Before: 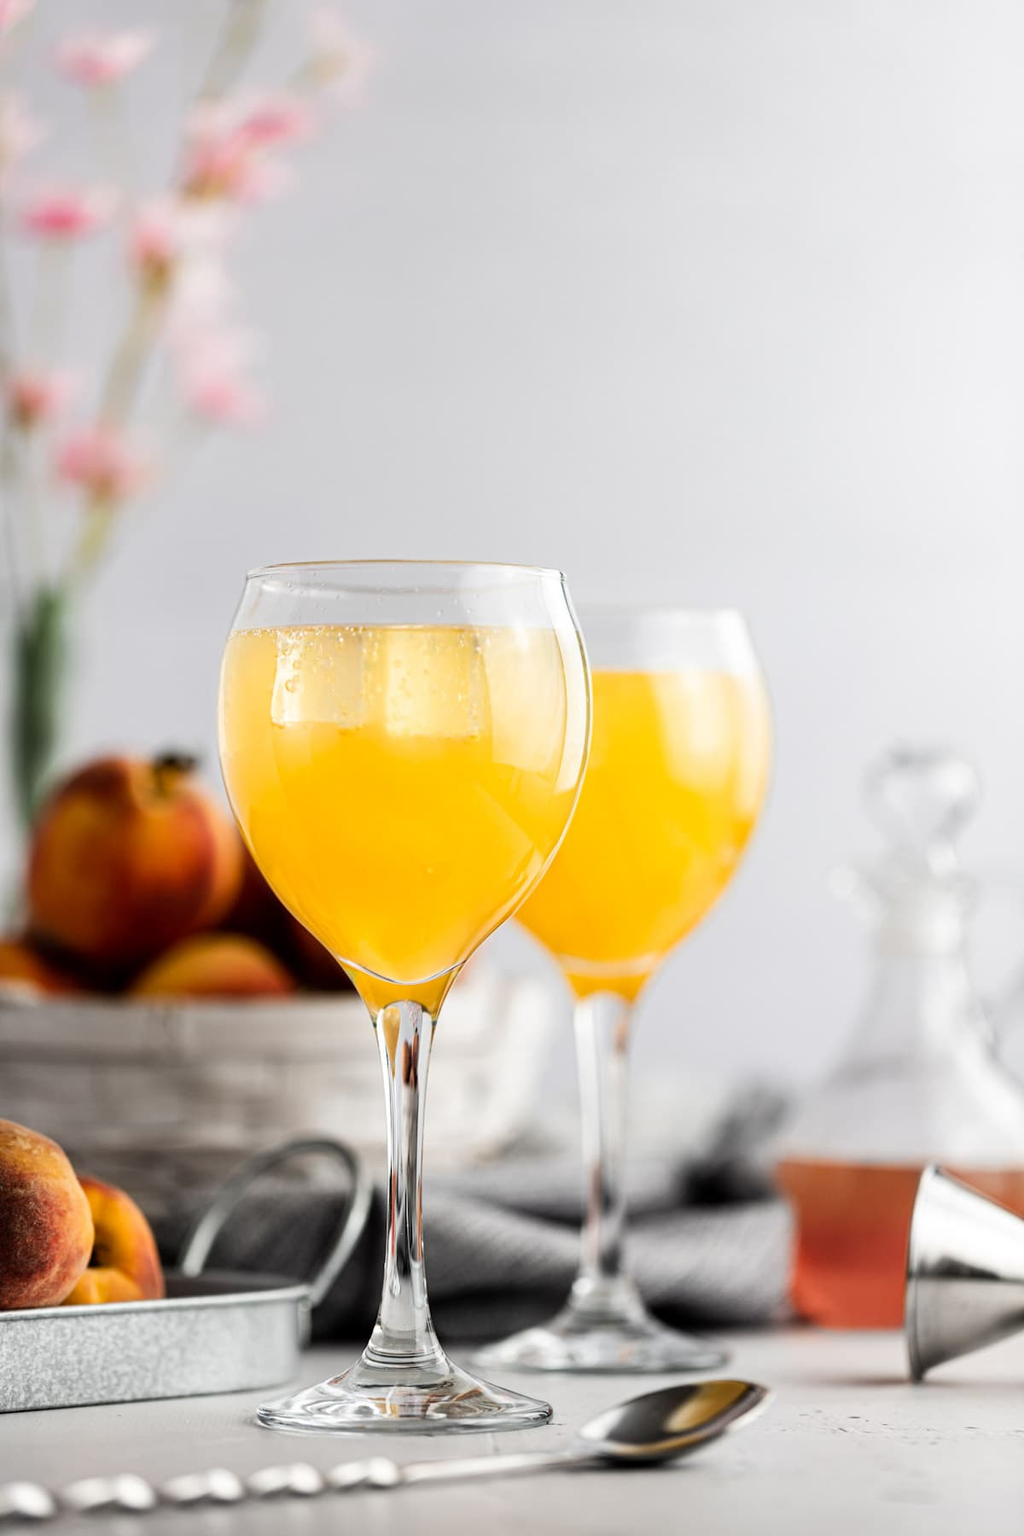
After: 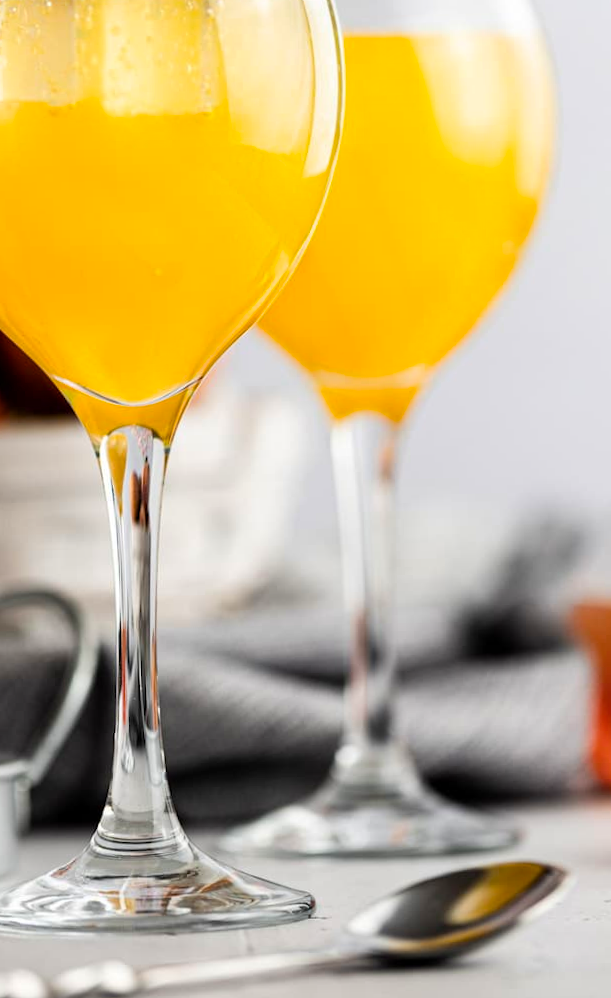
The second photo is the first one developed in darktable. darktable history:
rotate and perspective: rotation -1.17°, automatic cropping off
exposure: compensate highlight preservation false
crop: left 29.672%, top 41.786%, right 20.851%, bottom 3.487%
color balance rgb: perceptual saturation grading › global saturation 20%, global vibrance 20%
